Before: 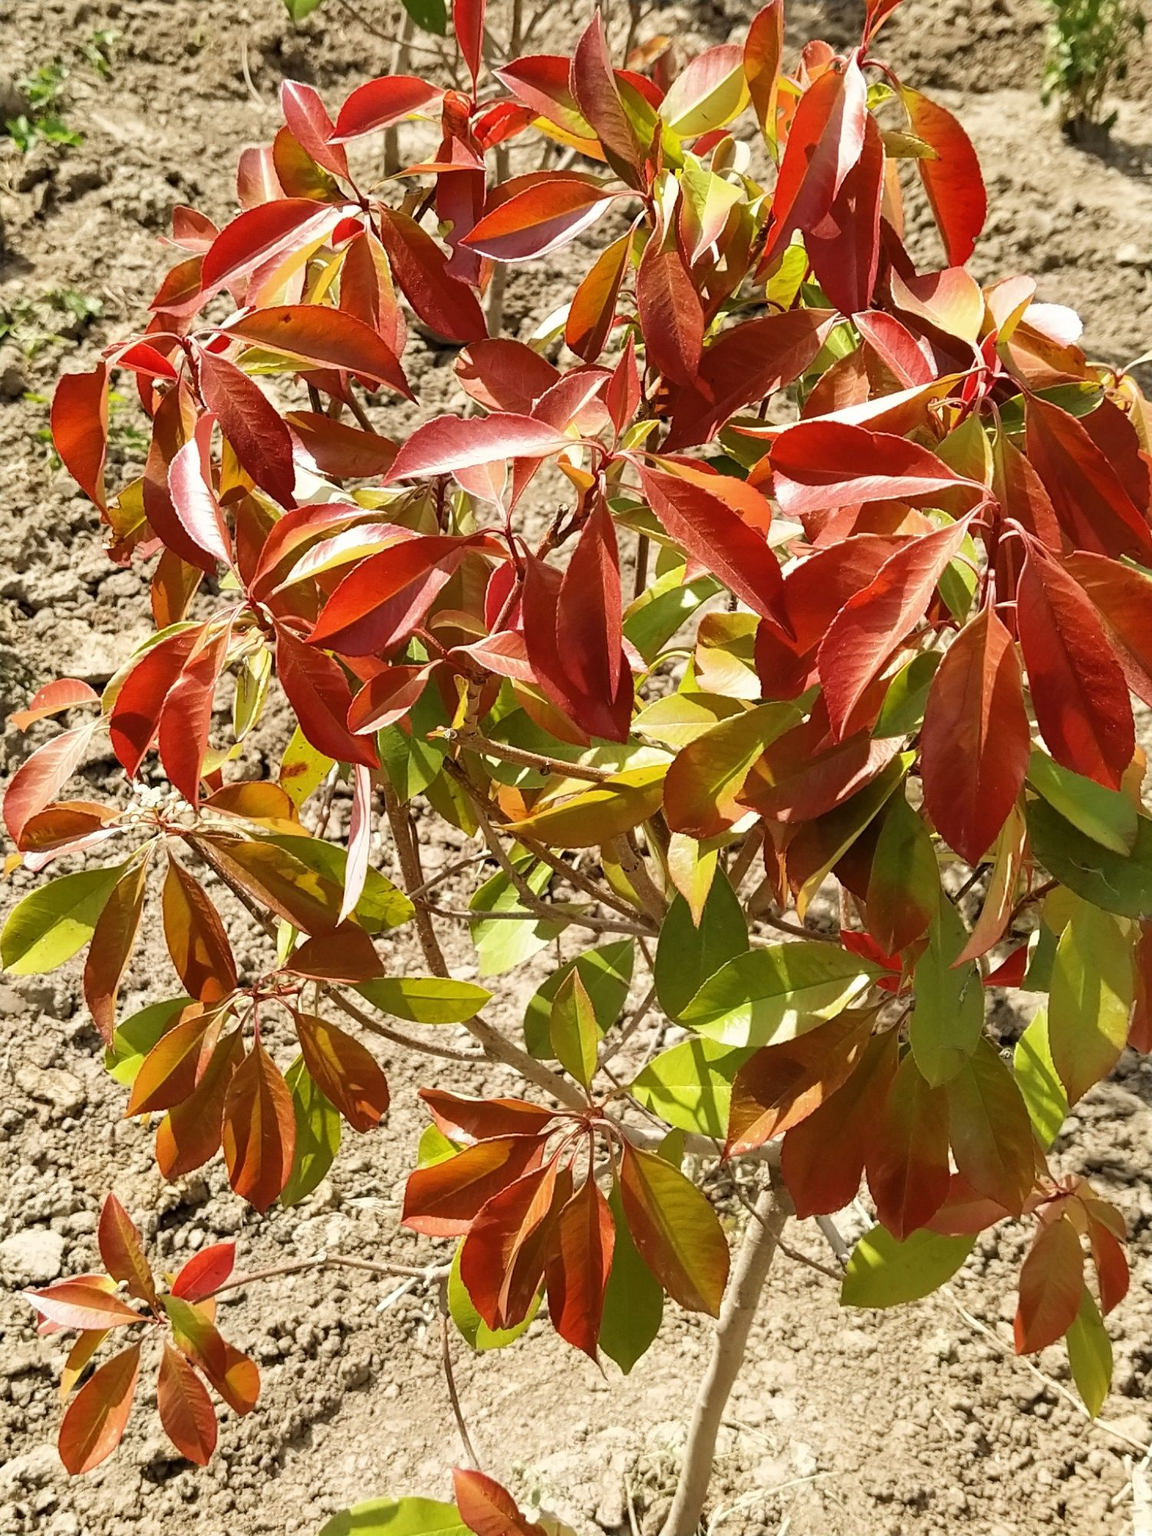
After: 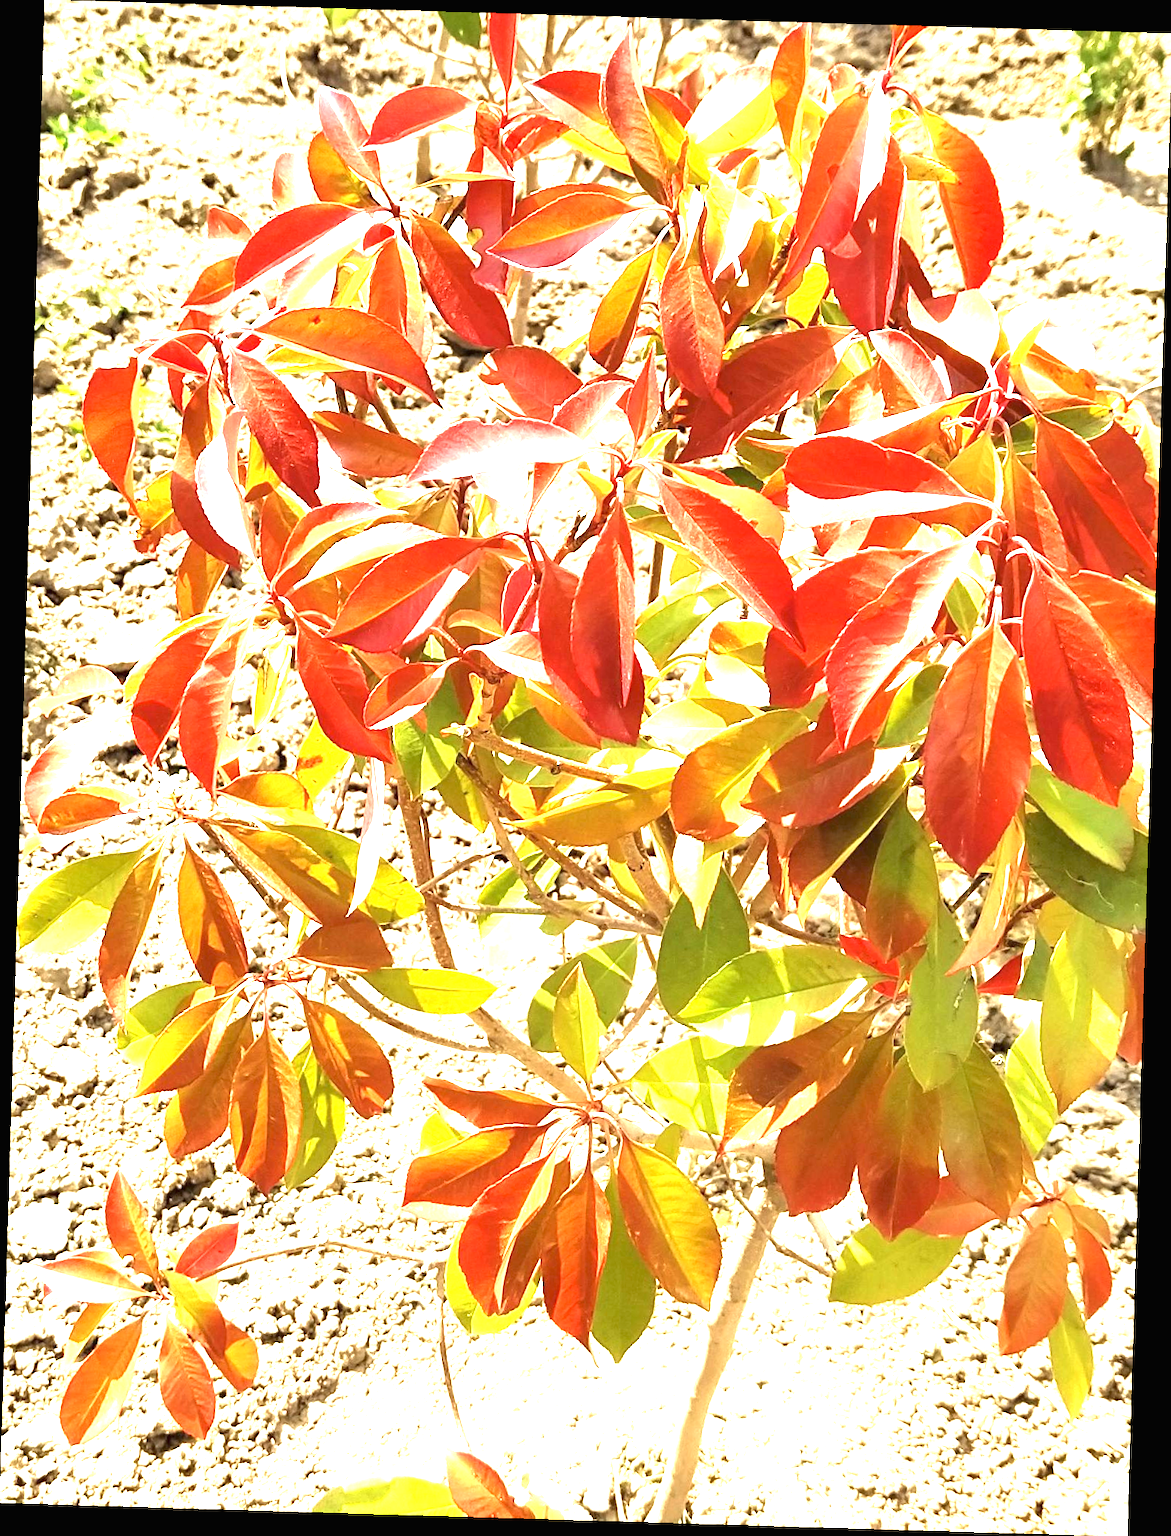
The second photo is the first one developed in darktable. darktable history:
rotate and perspective: rotation 1.72°, automatic cropping off
base curve: curves: ch0 [(0, 0) (0.297, 0.298) (1, 1)], preserve colors none
exposure: black level correction 0, exposure 2.138 EV, compensate exposure bias true, compensate highlight preservation false
